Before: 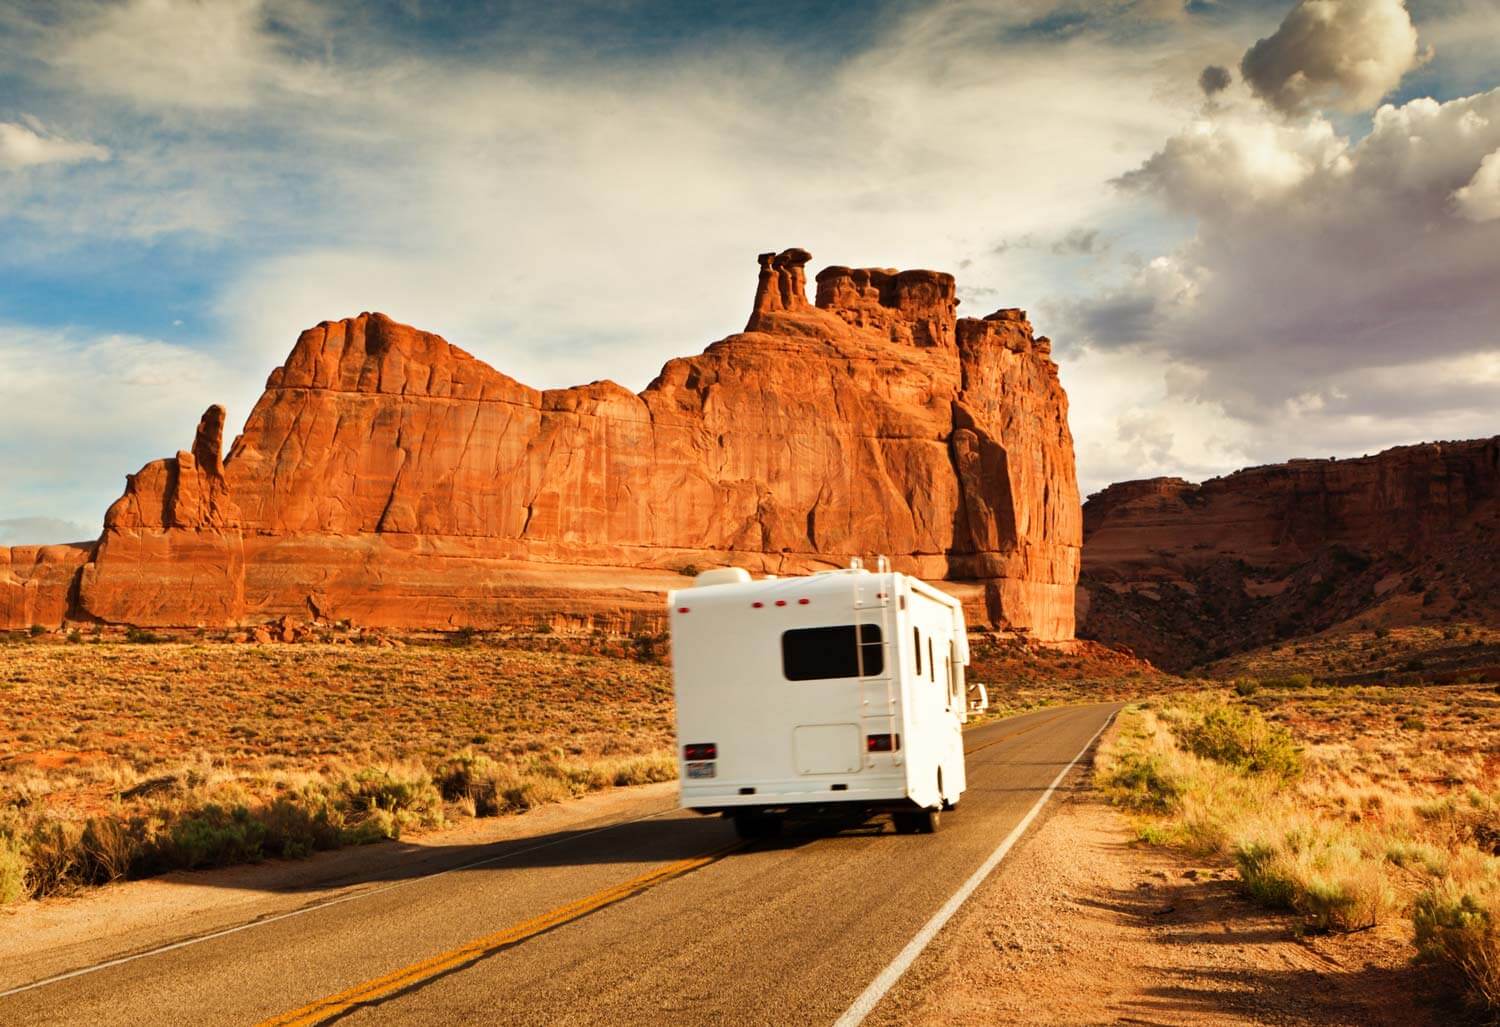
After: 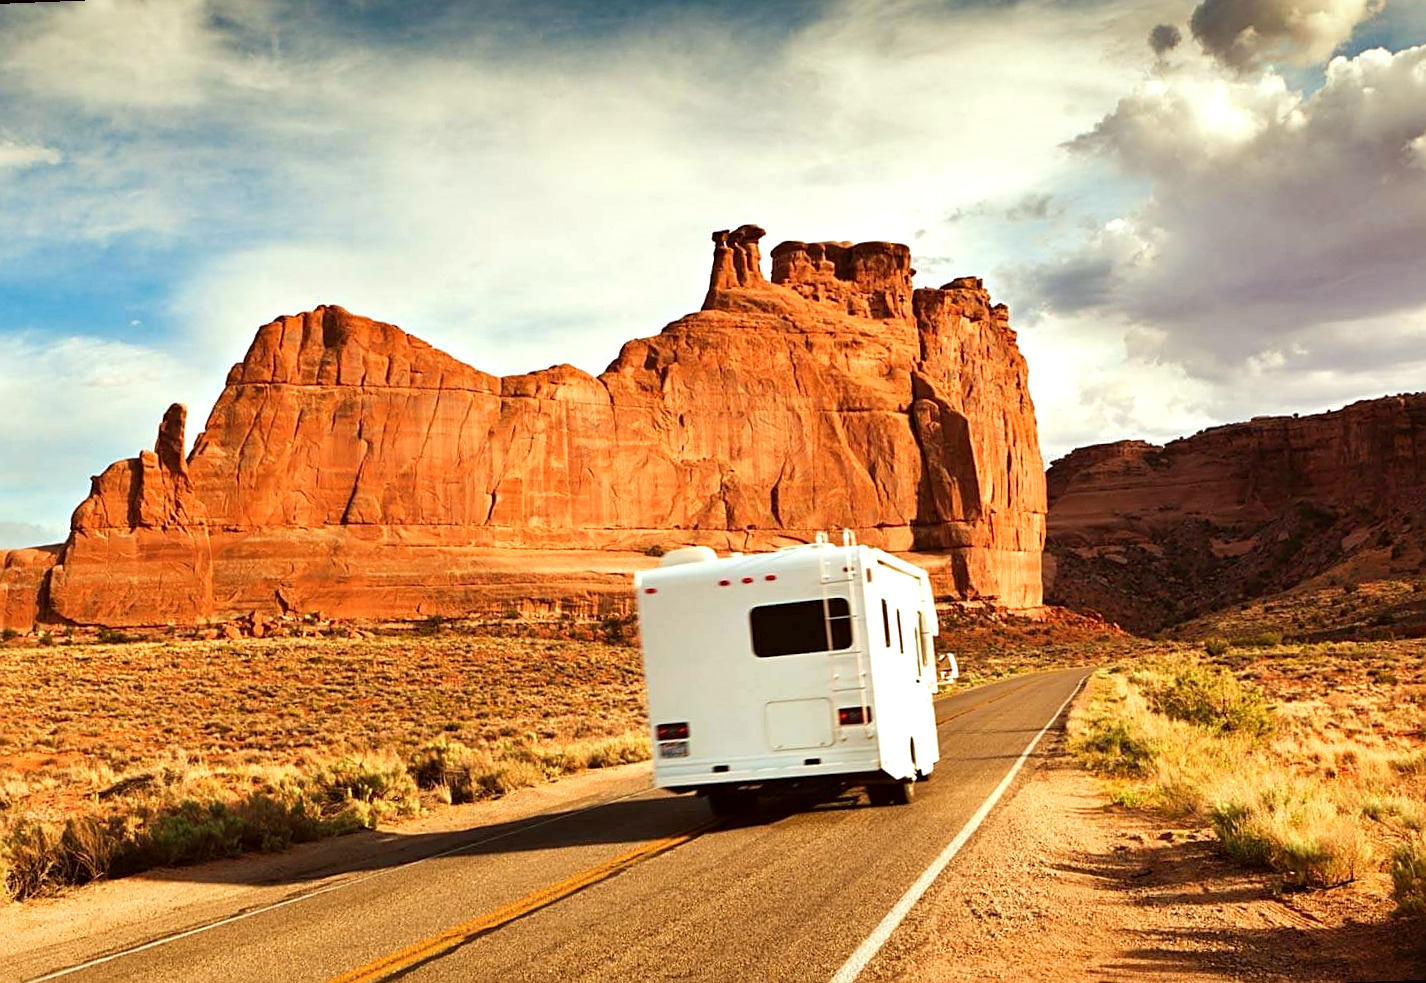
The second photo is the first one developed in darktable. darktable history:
color correction: highlights a* -4.98, highlights b* -3.76, shadows a* 3.83, shadows b* 4.08
sharpen: on, module defaults
rotate and perspective: rotation -2.12°, lens shift (vertical) 0.009, lens shift (horizontal) -0.008, automatic cropping original format, crop left 0.036, crop right 0.964, crop top 0.05, crop bottom 0.959
exposure: exposure 0.376 EV, compensate highlight preservation false
